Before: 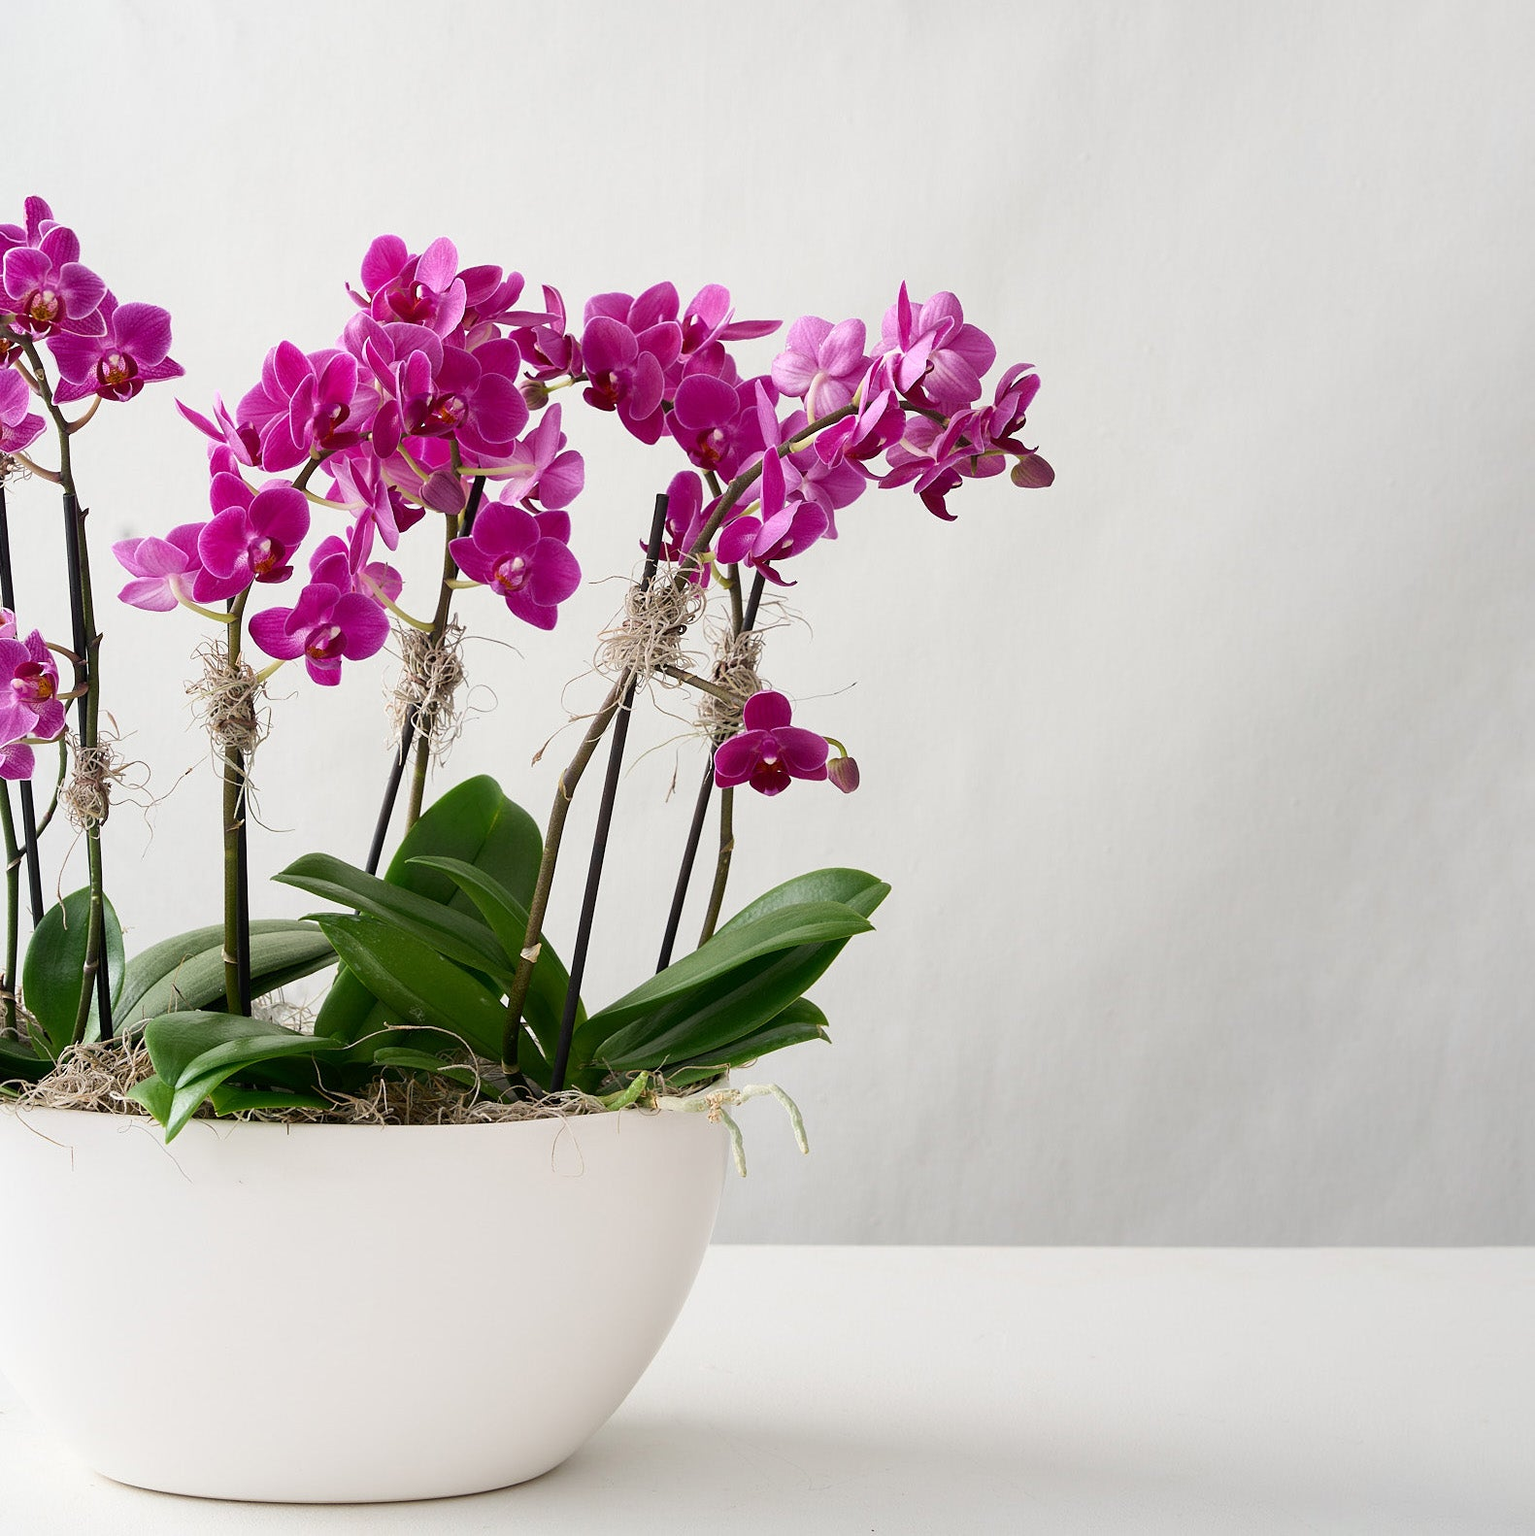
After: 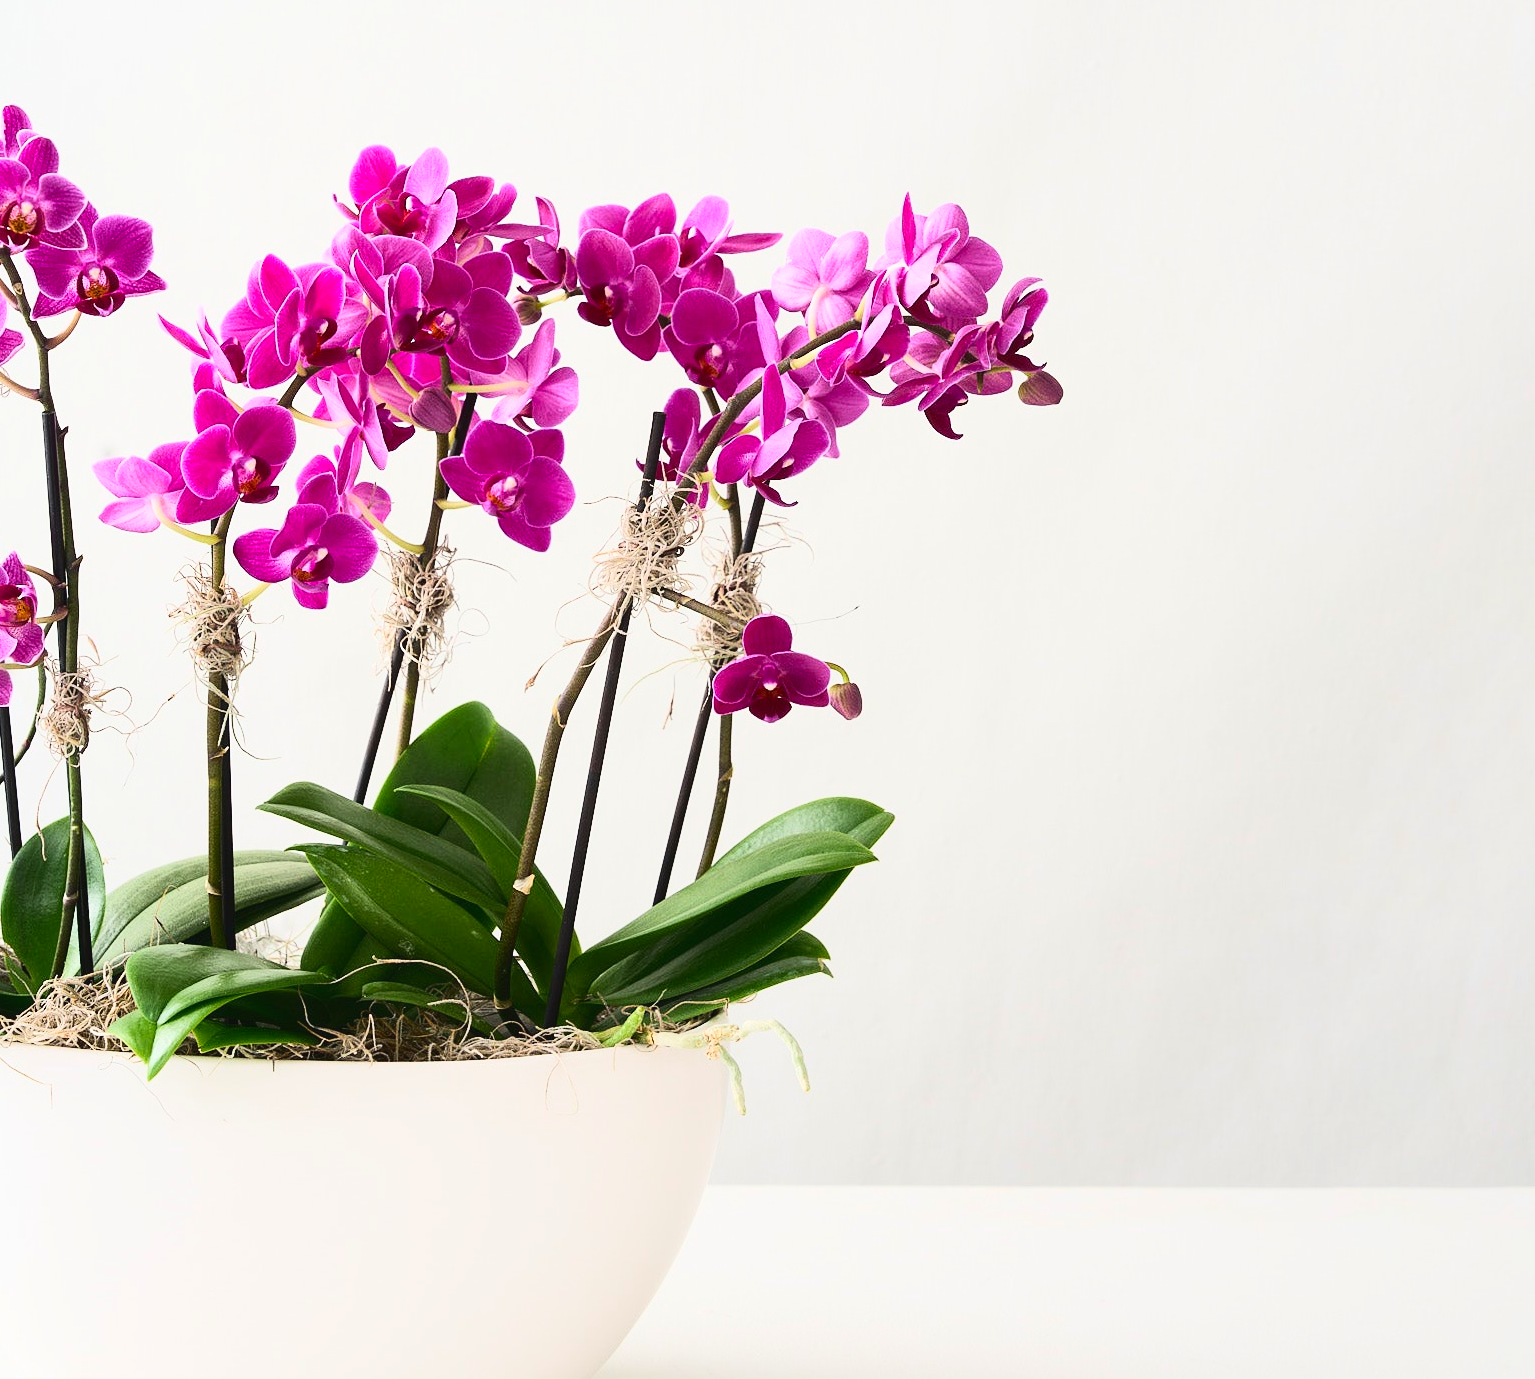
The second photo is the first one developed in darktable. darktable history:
crop: left 1.507%, top 6.147%, right 1.379%, bottom 6.637%
contrast brightness saturation: contrast 0.2, brightness 0.16, saturation 0.22
tone curve: curves: ch0 [(0, 0.032) (0.181, 0.156) (0.751, 0.829) (1, 1)], color space Lab, linked channels, preserve colors none
